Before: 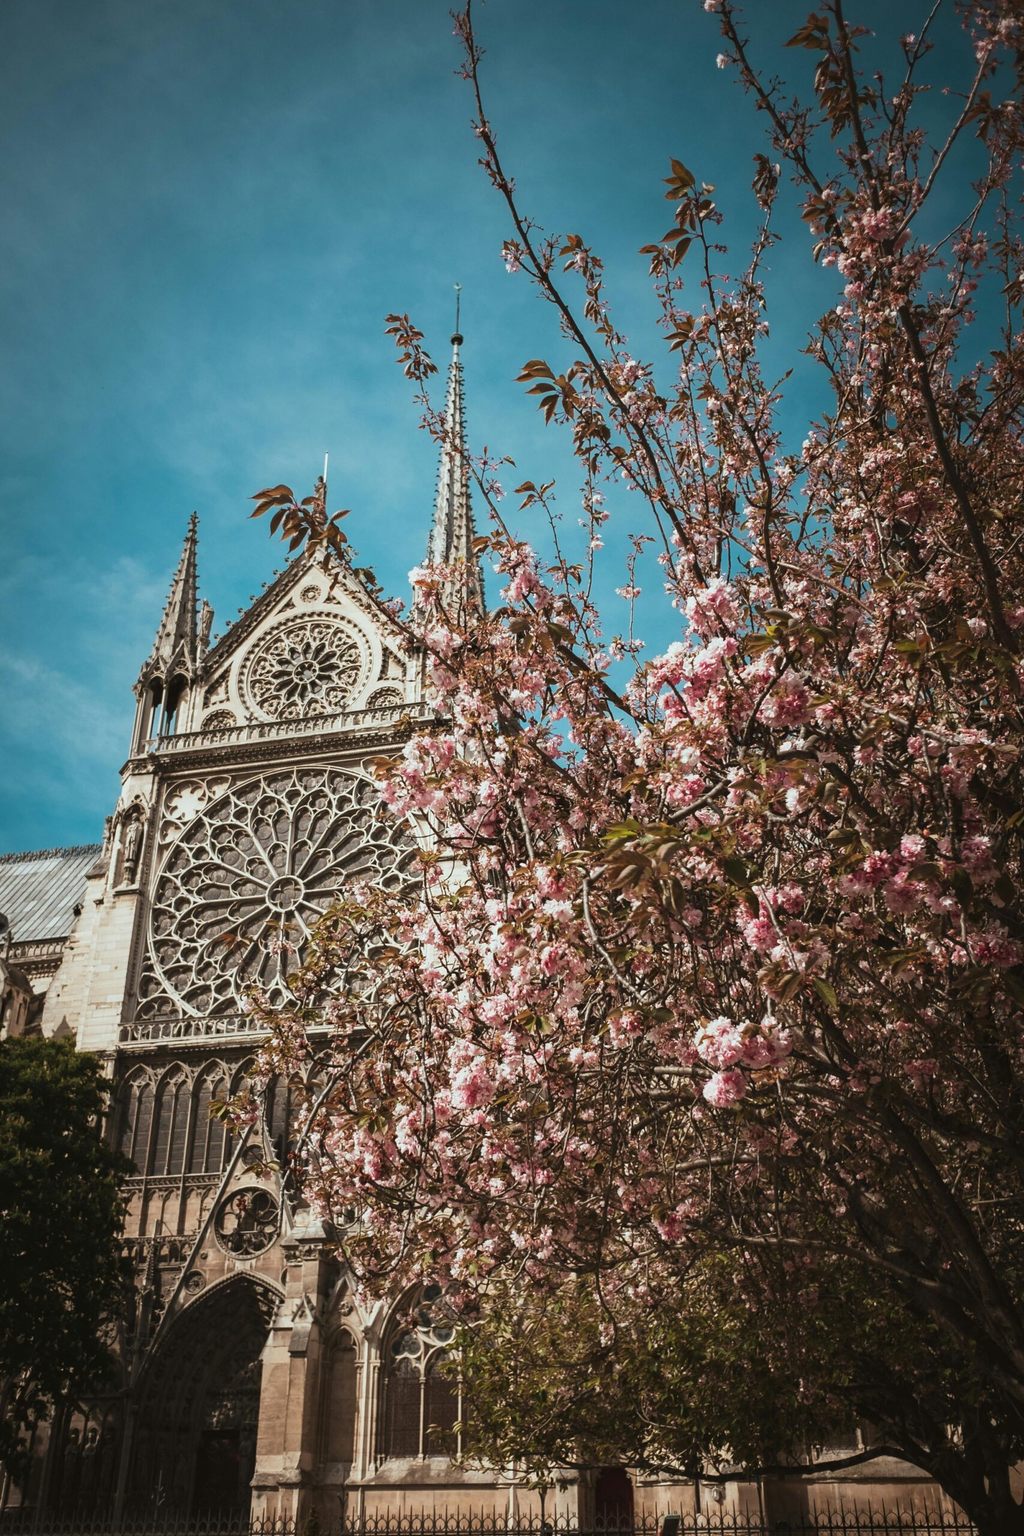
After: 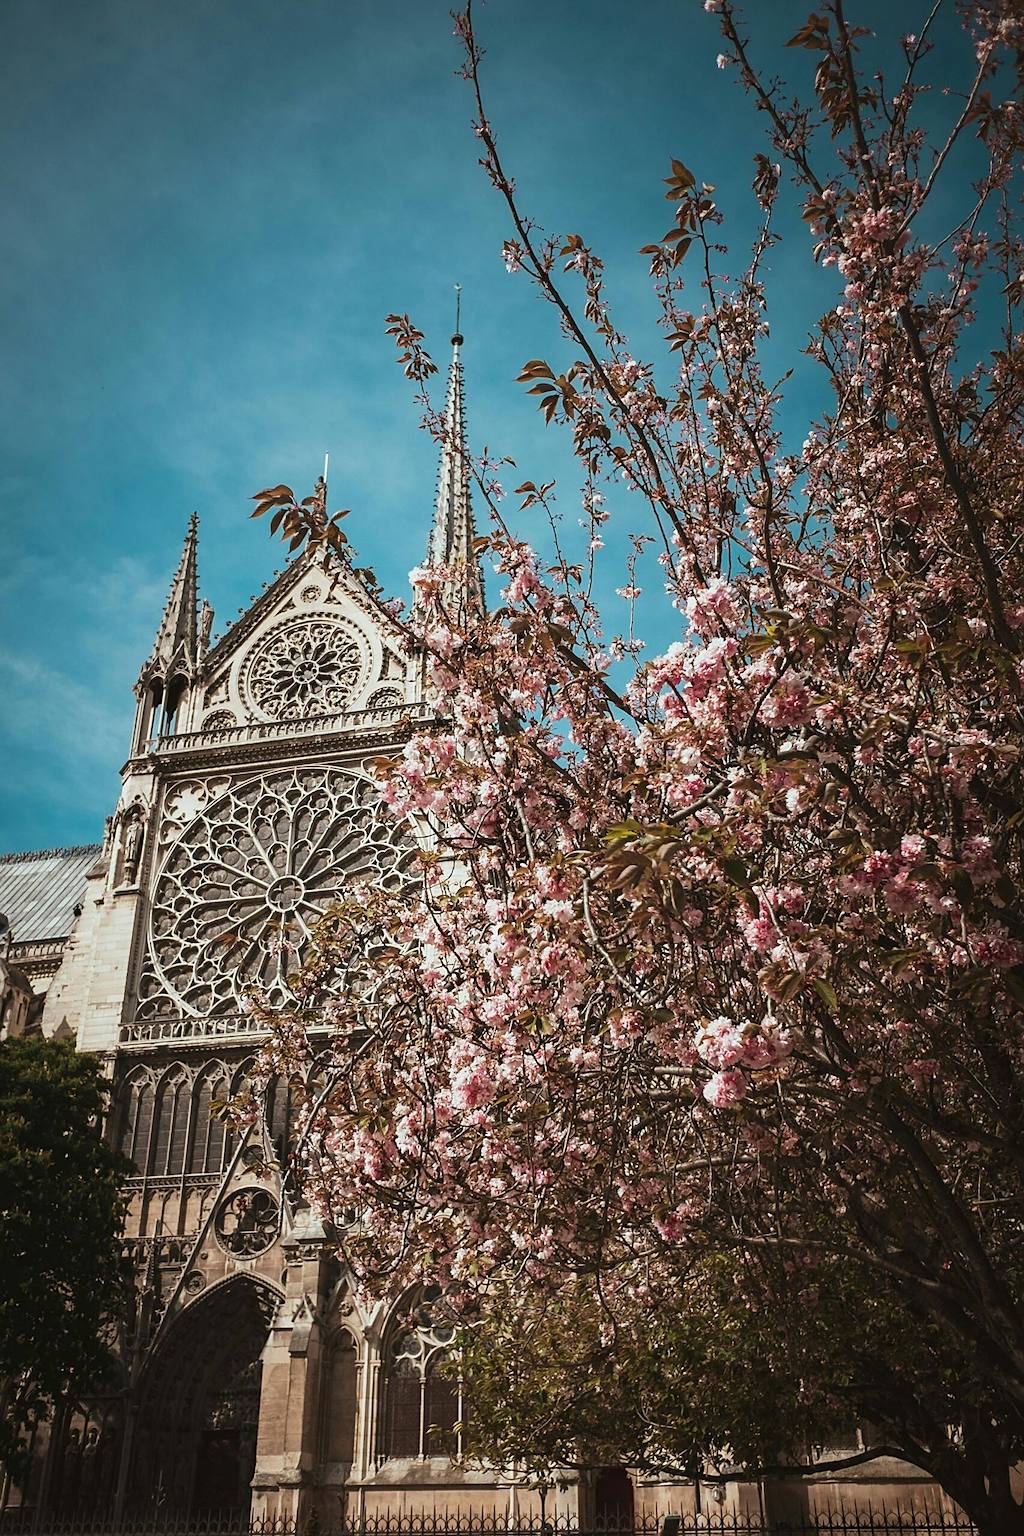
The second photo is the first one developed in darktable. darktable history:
sharpen: on, module defaults
color zones: curves: ch0 [(0, 0.5) (0.143, 0.5) (0.286, 0.5) (0.429, 0.5) (0.571, 0.5) (0.714, 0.476) (0.857, 0.5) (1, 0.5)]; ch2 [(0, 0.5) (0.143, 0.5) (0.286, 0.5) (0.429, 0.5) (0.571, 0.5) (0.714, 0.487) (0.857, 0.5) (1, 0.5)]
